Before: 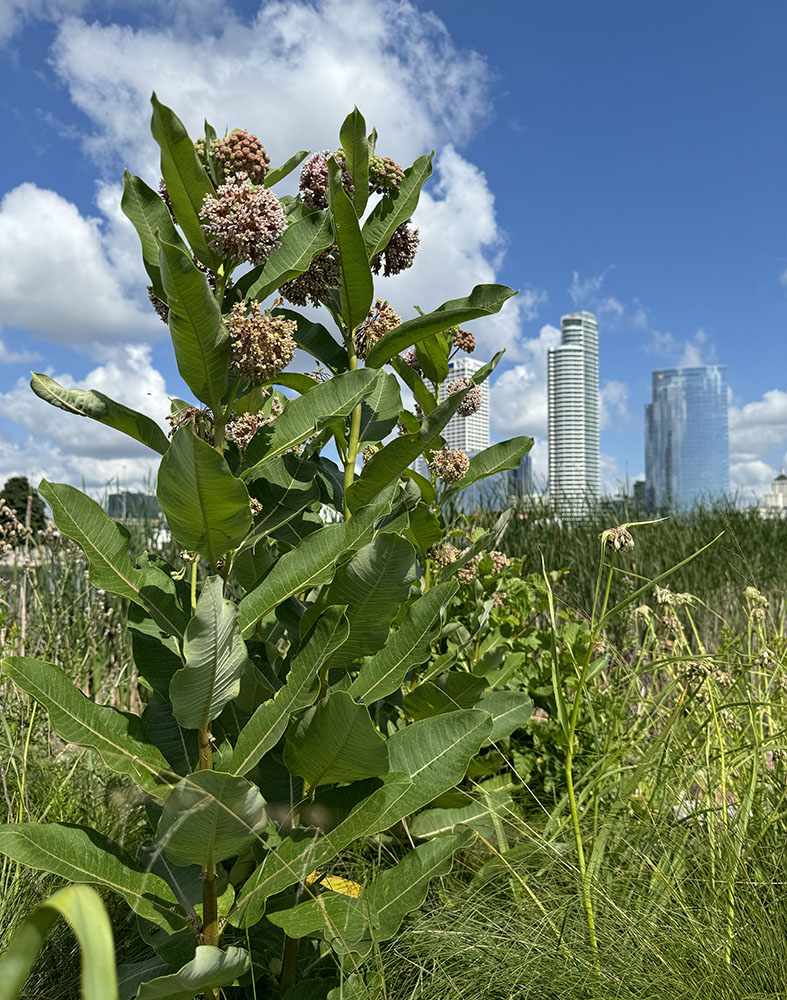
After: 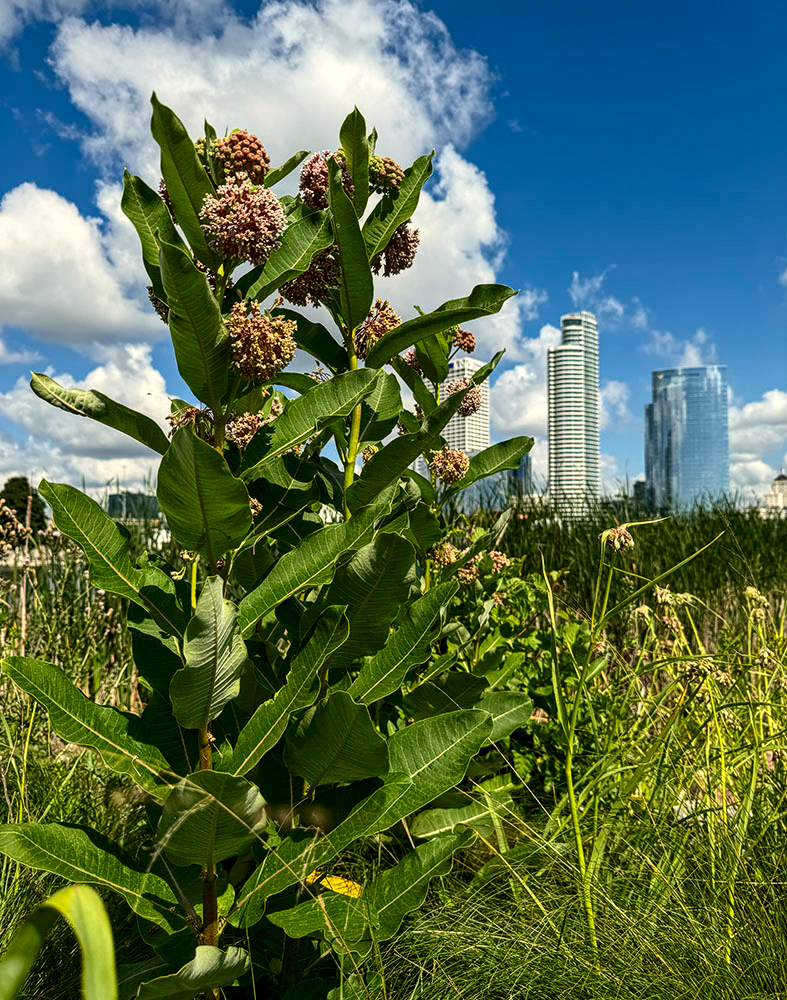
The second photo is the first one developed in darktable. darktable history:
white balance: red 1.045, blue 0.932
local contrast: detail 130%
contrast brightness saturation: contrast 0.19, brightness -0.11, saturation 0.21
